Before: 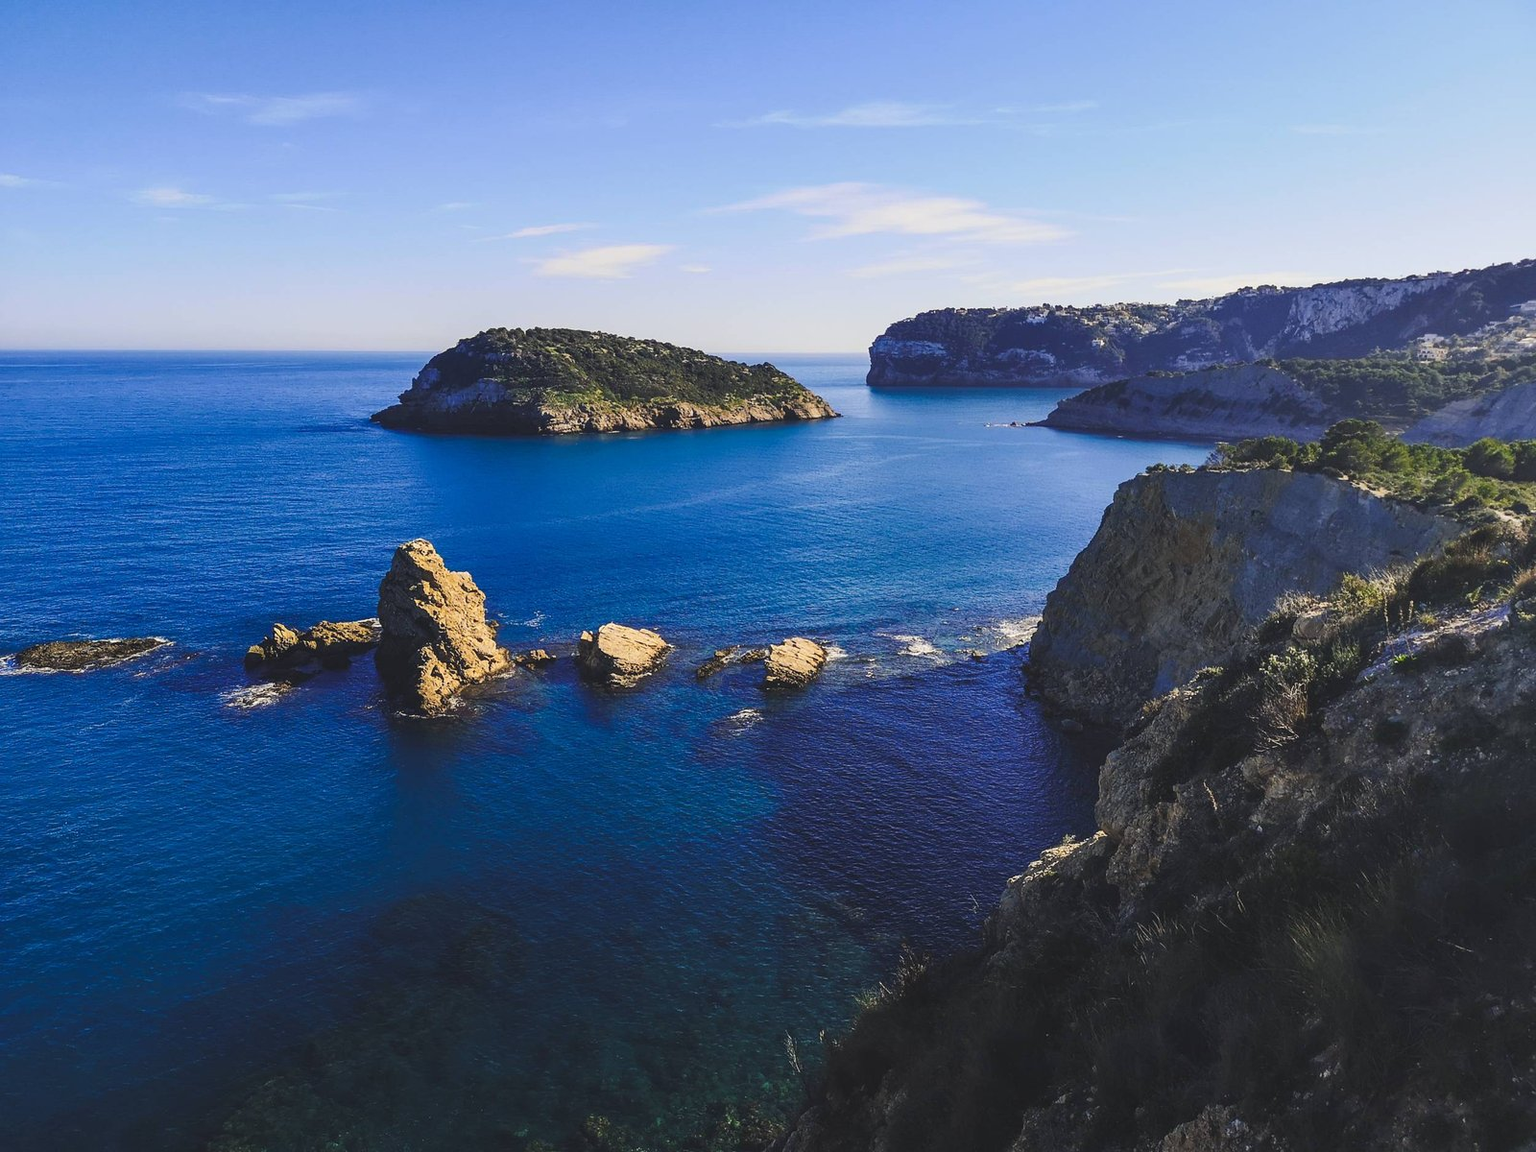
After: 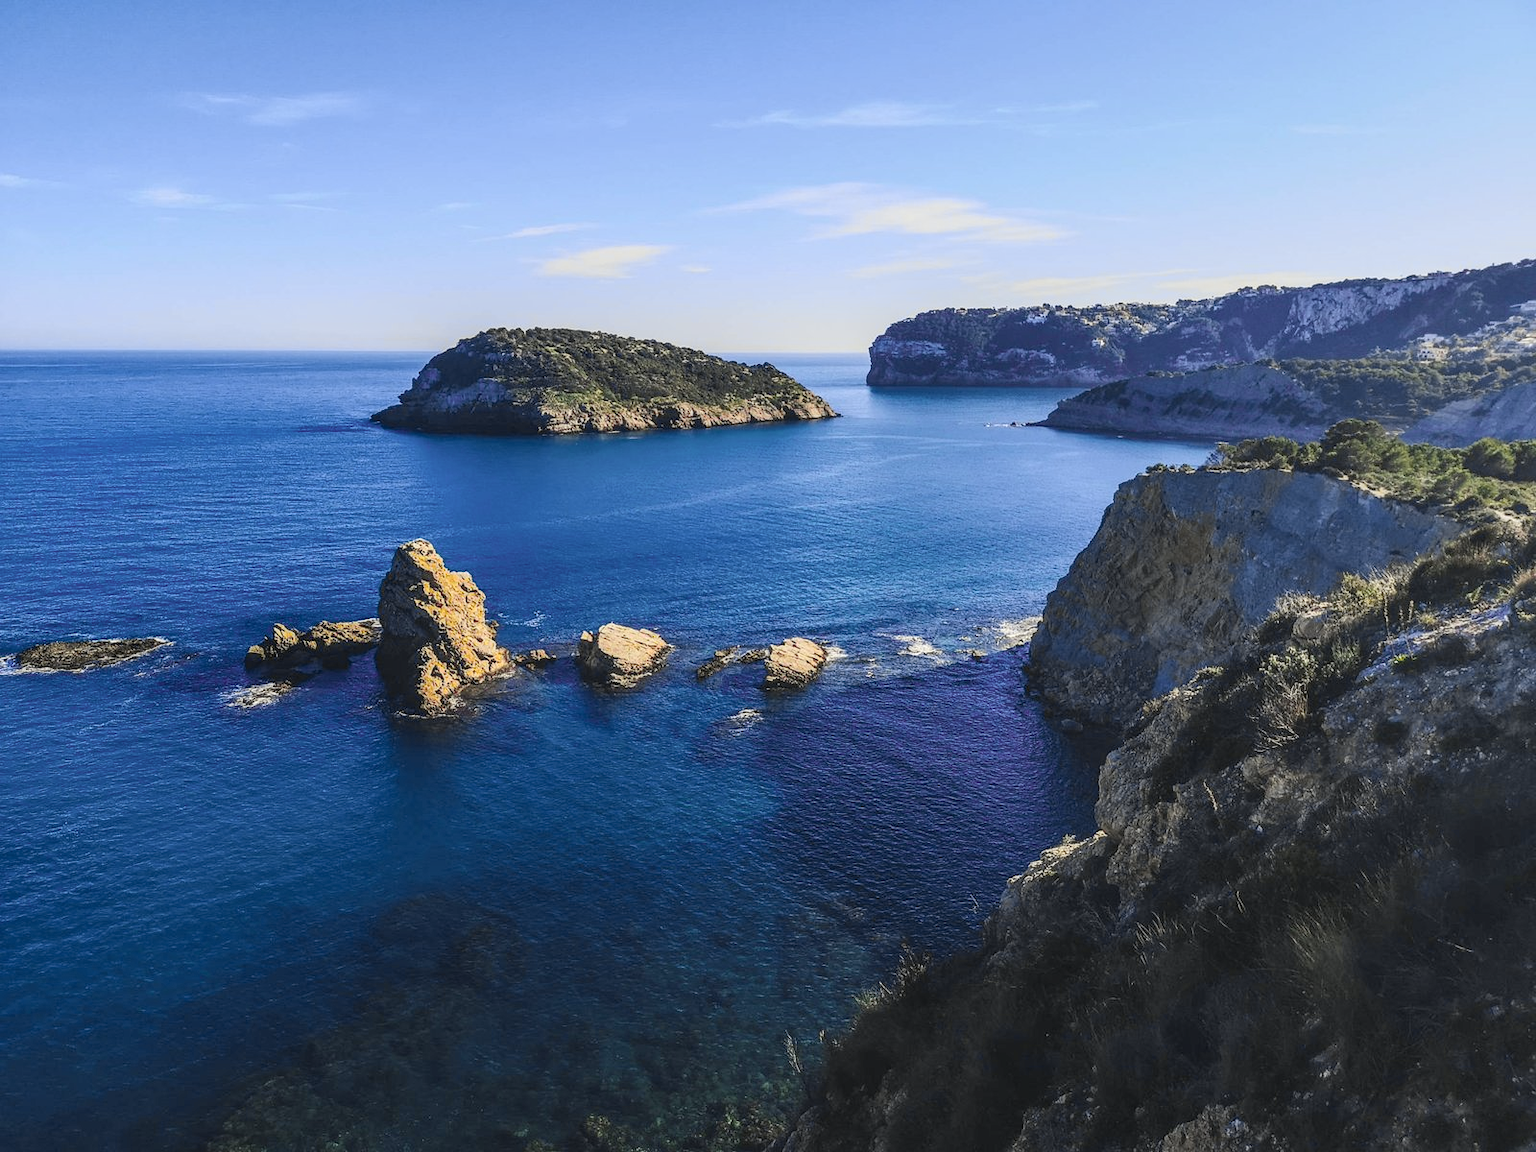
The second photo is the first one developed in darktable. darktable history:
local contrast: on, module defaults
tone curve: curves: ch0 [(0, 0) (0.07, 0.052) (0.23, 0.254) (0.486, 0.53) (0.822, 0.825) (0.994, 0.955)]; ch1 [(0, 0) (0.226, 0.261) (0.379, 0.442) (0.469, 0.472) (0.495, 0.495) (0.514, 0.504) (0.561, 0.568) (0.59, 0.612) (1, 1)]; ch2 [(0, 0) (0.269, 0.299) (0.459, 0.441) (0.498, 0.499) (0.523, 0.52) (0.586, 0.569) (0.635, 0.617) (0.659, 0.681) (0.718, 0.764) (1, 1)], color space Lab, independent channels
tone equalizer: -8 EV 0.057 EV
